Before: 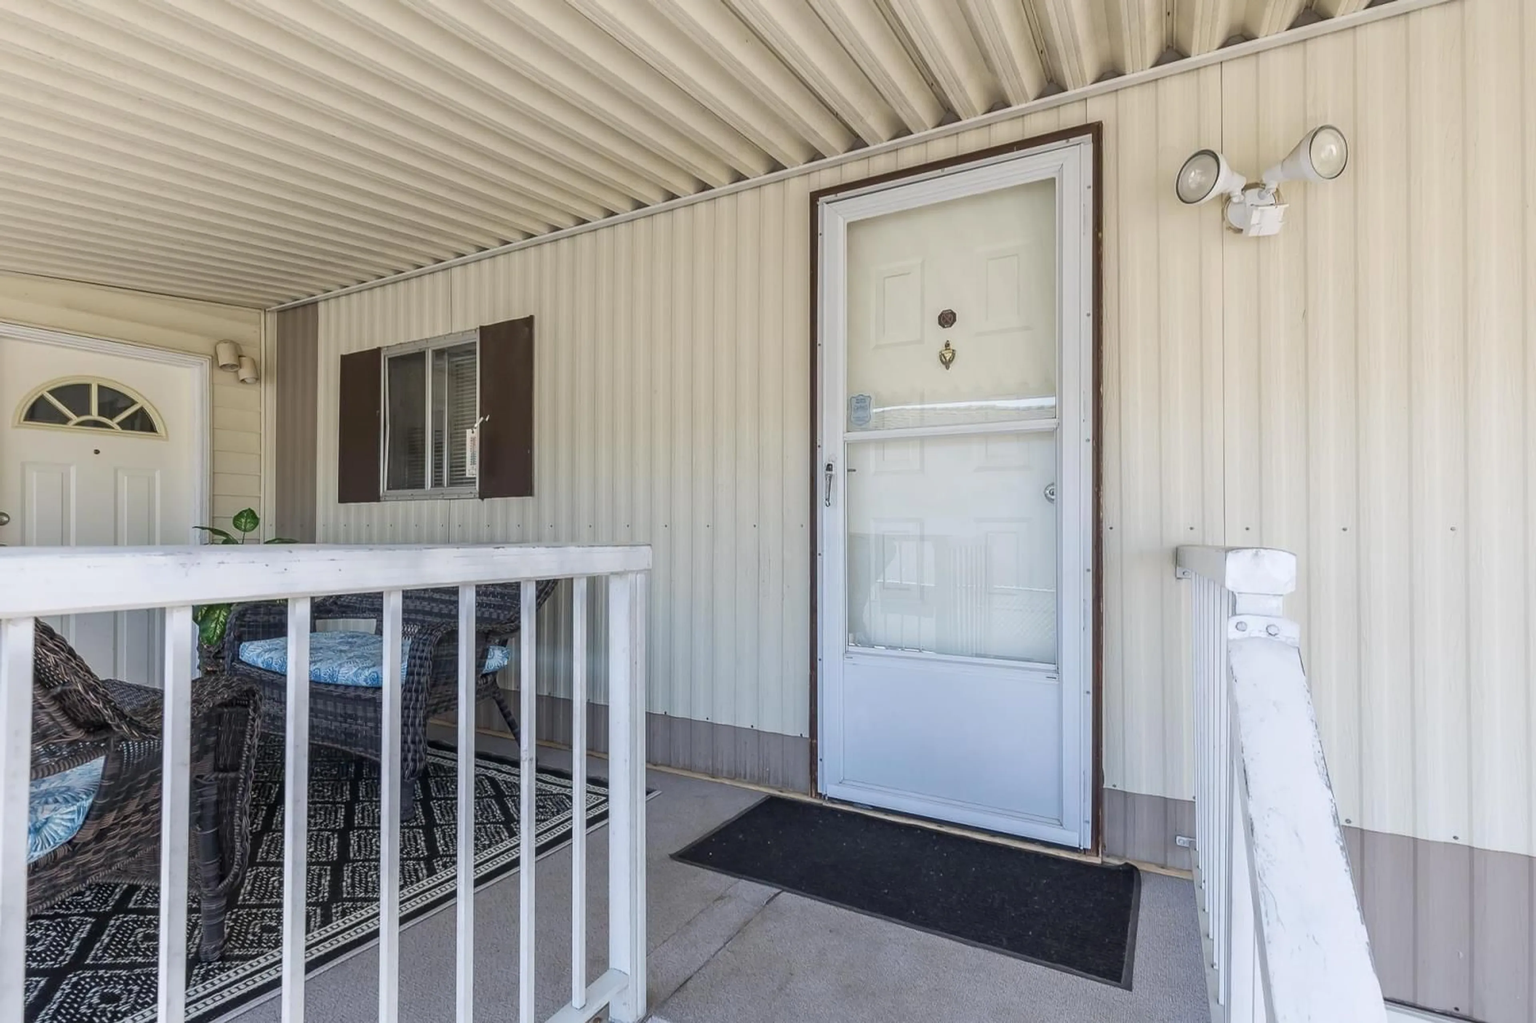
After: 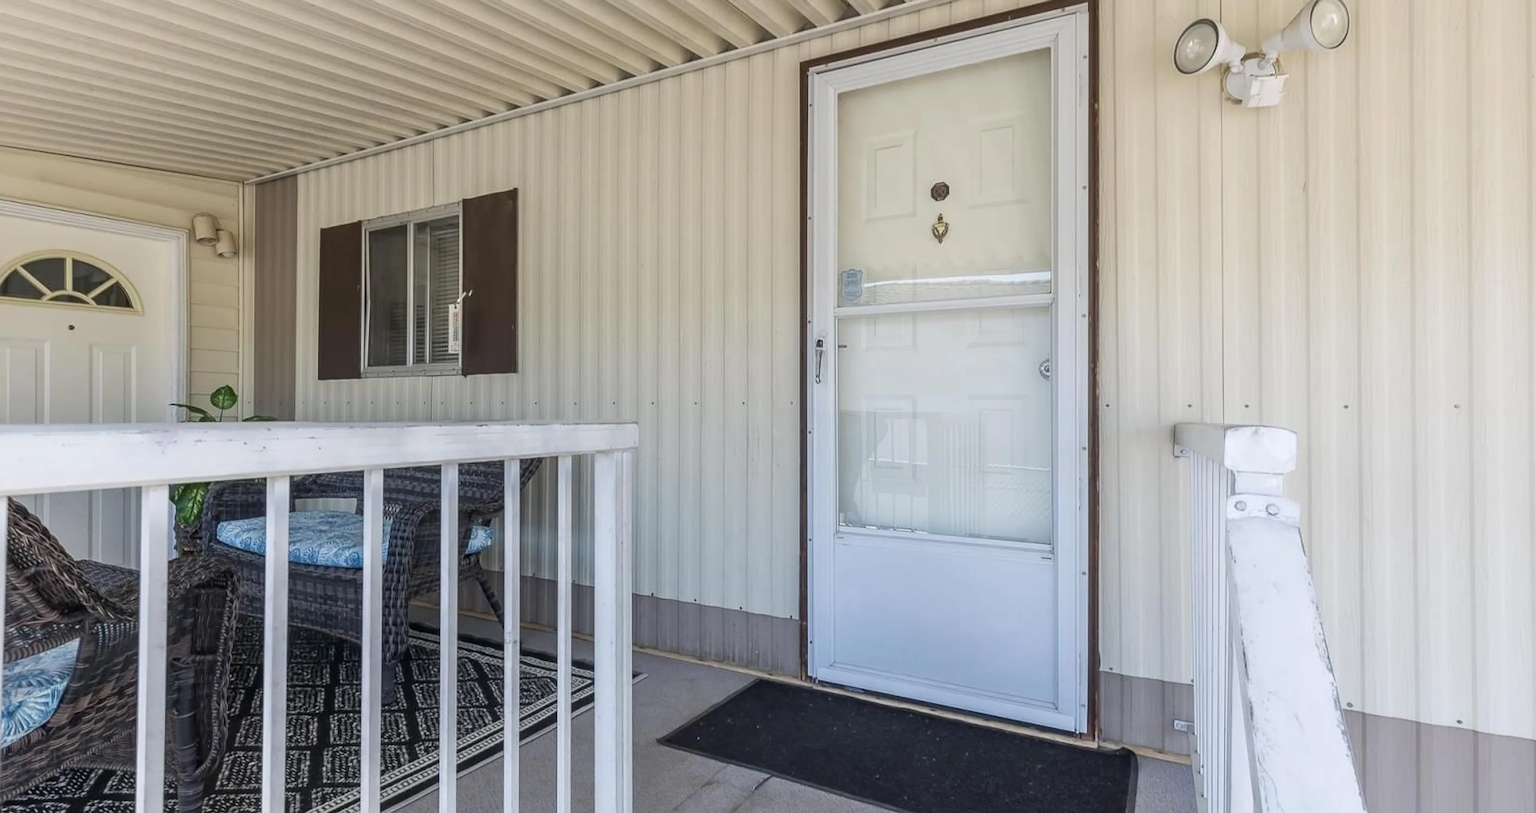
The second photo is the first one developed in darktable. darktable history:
crop and rotate: left 1.796%, top 12.875%, right 0.3%, bottom 9.327%
